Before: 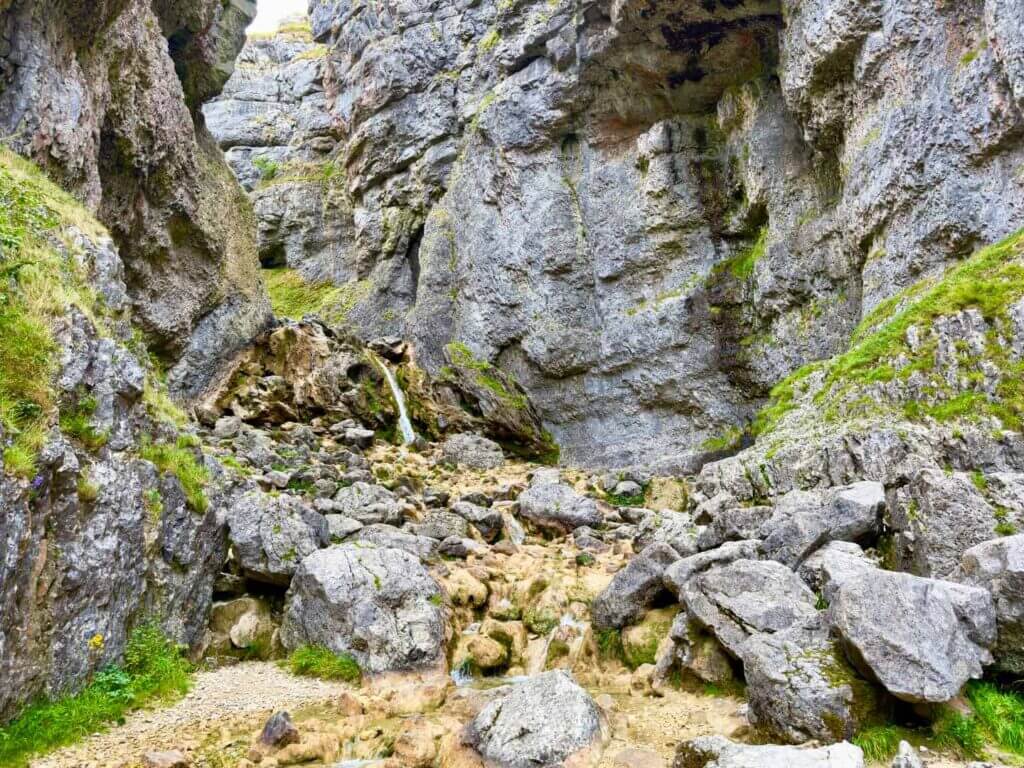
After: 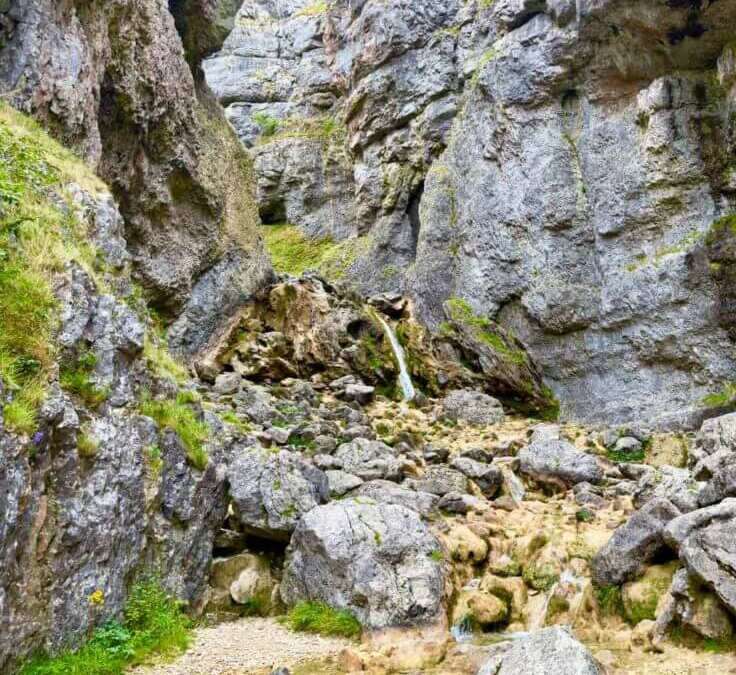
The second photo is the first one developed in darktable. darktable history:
crop: top 5.803%, right 27.864%, bottom 5.804%
rotate and perspective: automatic cropping off
